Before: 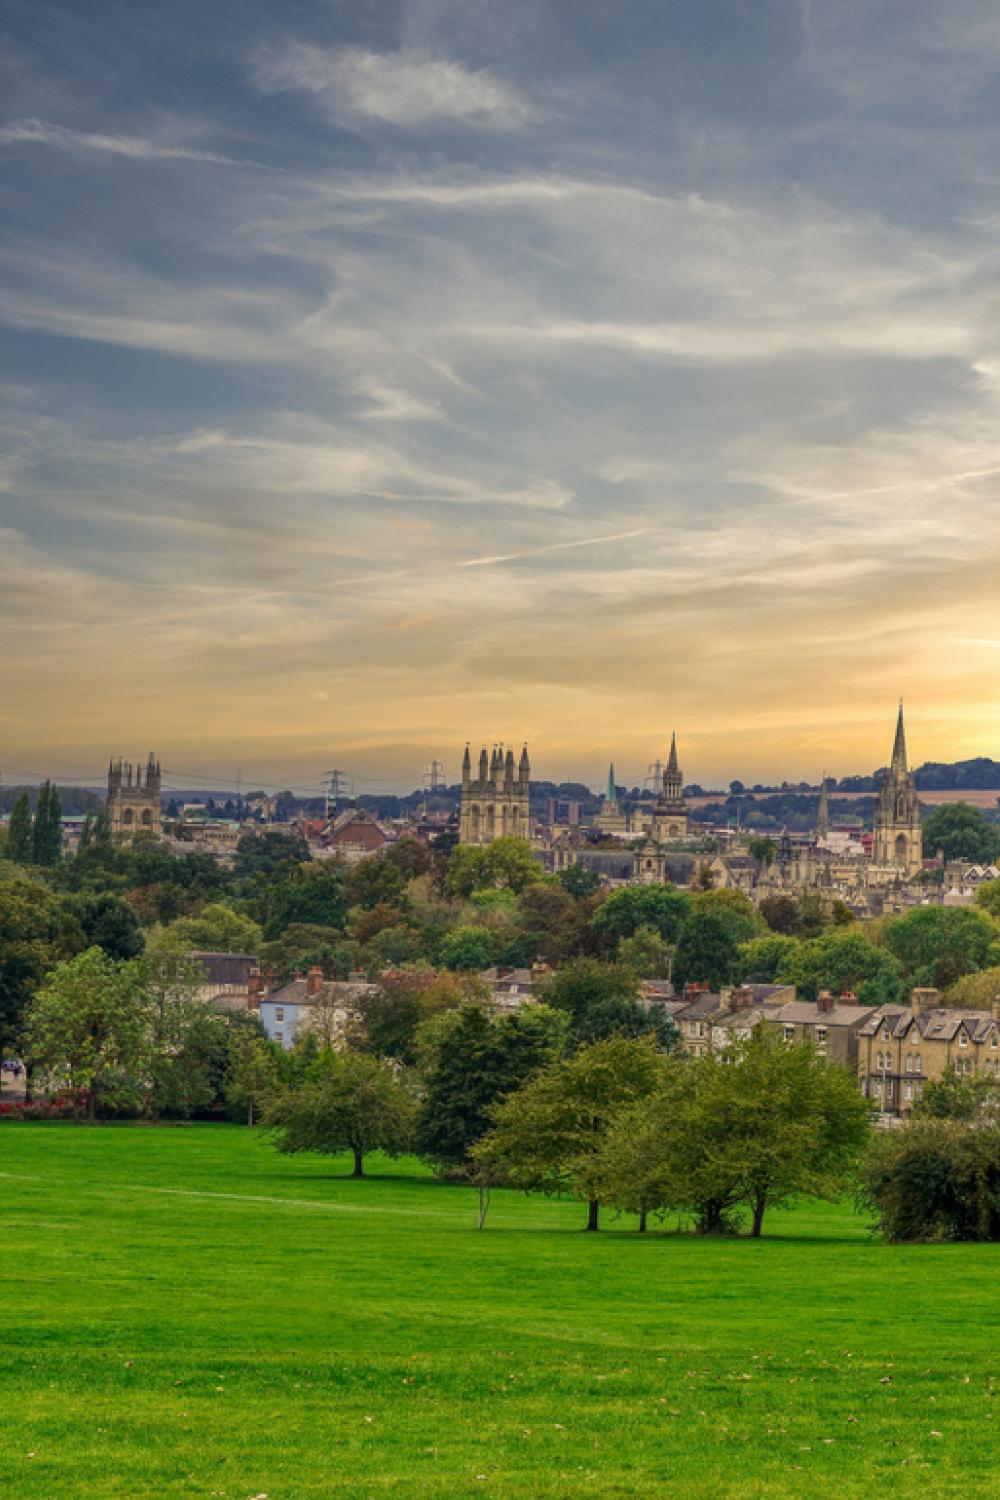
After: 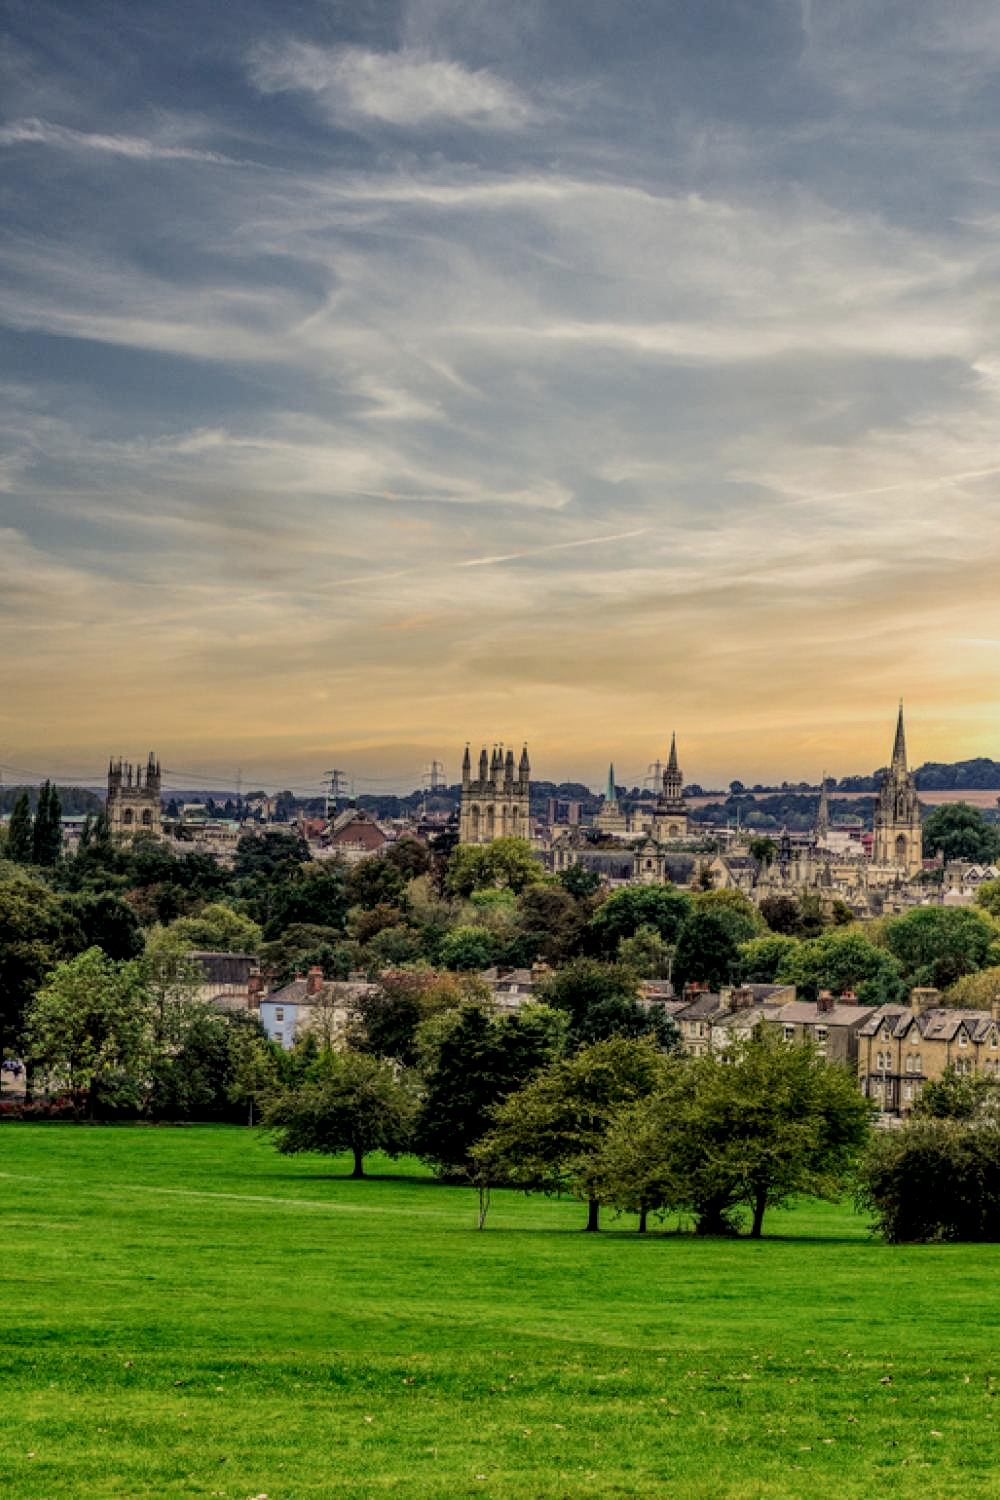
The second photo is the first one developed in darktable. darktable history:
filmic rgb: black relative exposure -5 EV, hardness 2.88, contrast 1.2
local contrast: detail 130%
